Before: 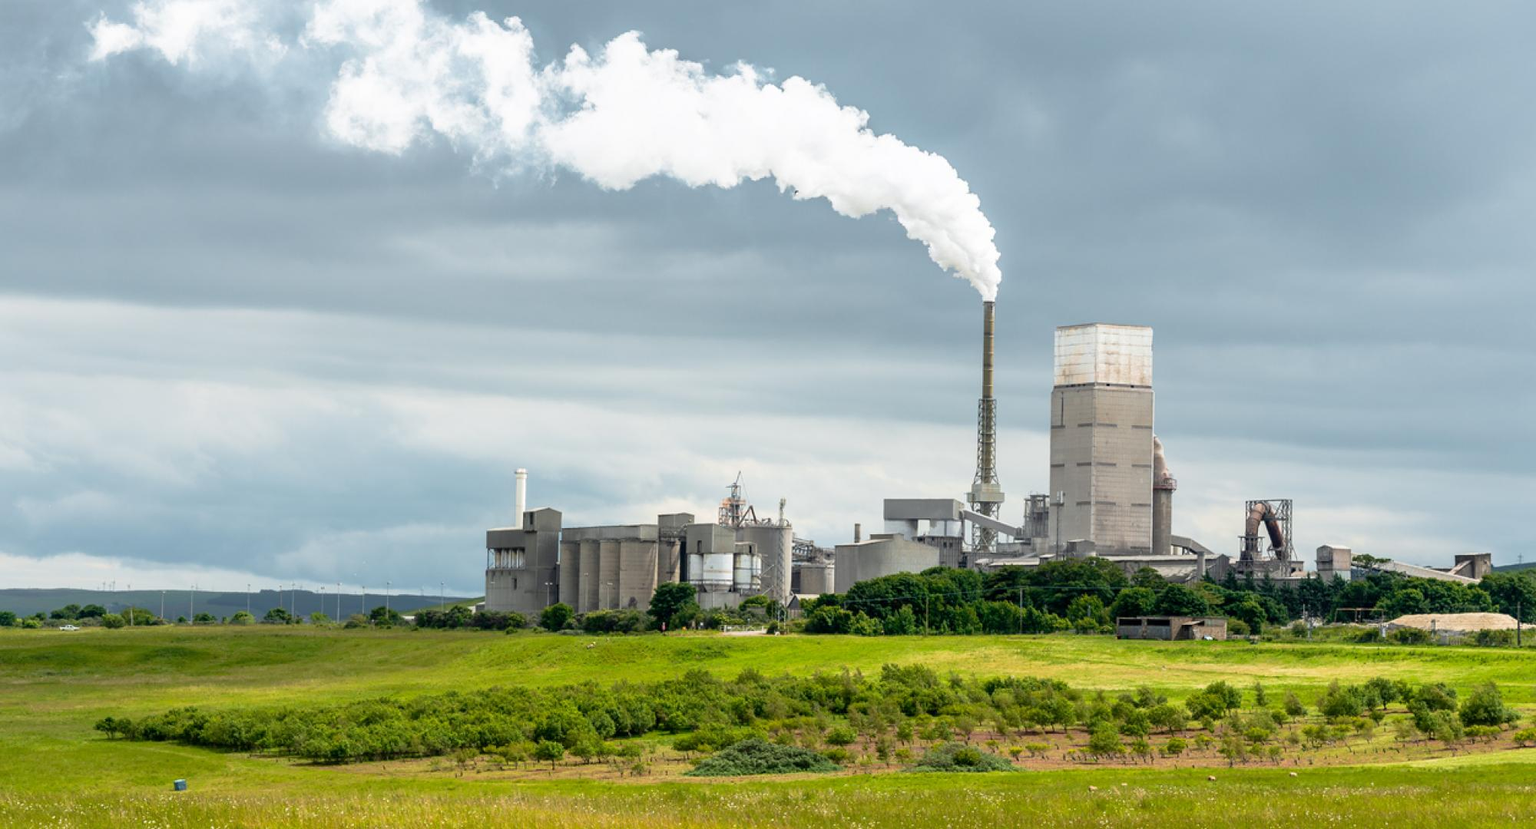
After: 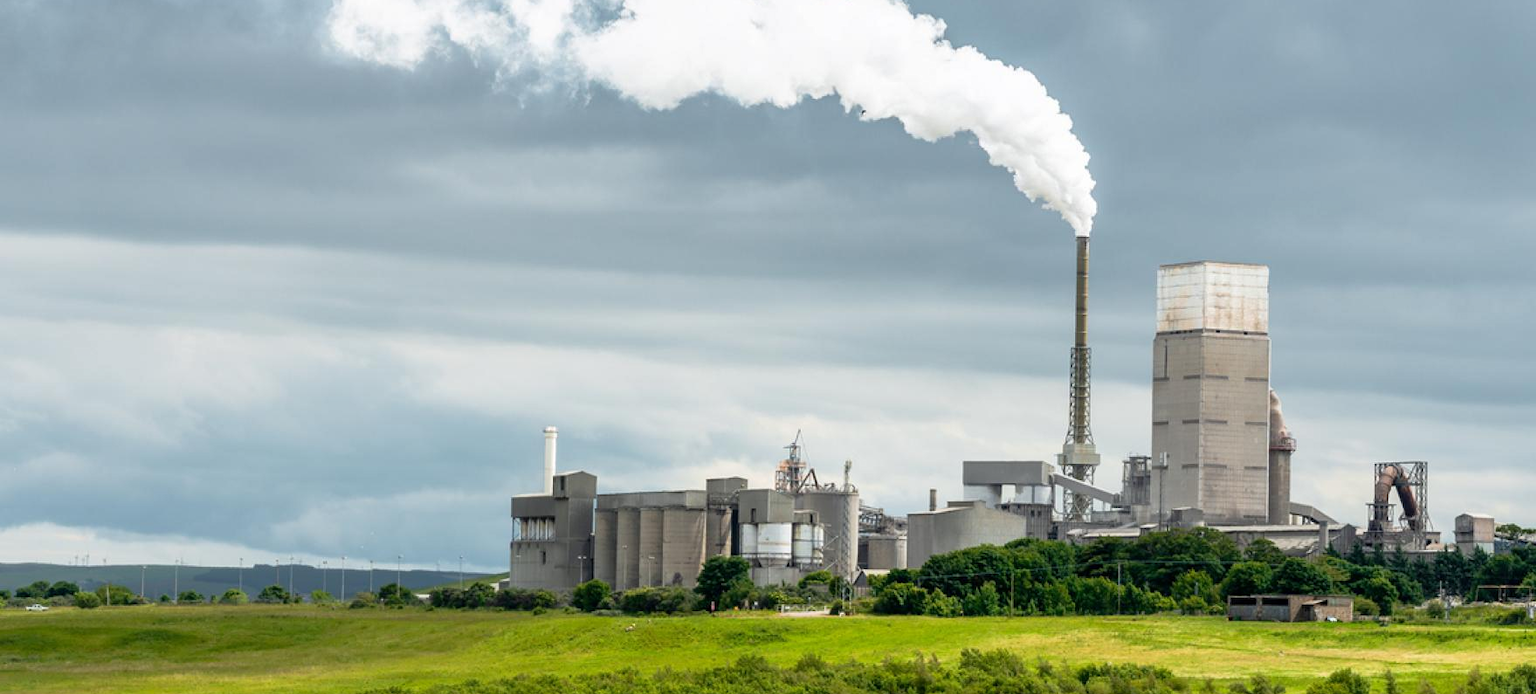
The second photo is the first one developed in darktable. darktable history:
shadows and highlights: shadows 37.27, highlights -28.18, soften with gaussian
crop and rotate: left 2.425%, top 11.305%, right 9.6%, bottom 15.08%
